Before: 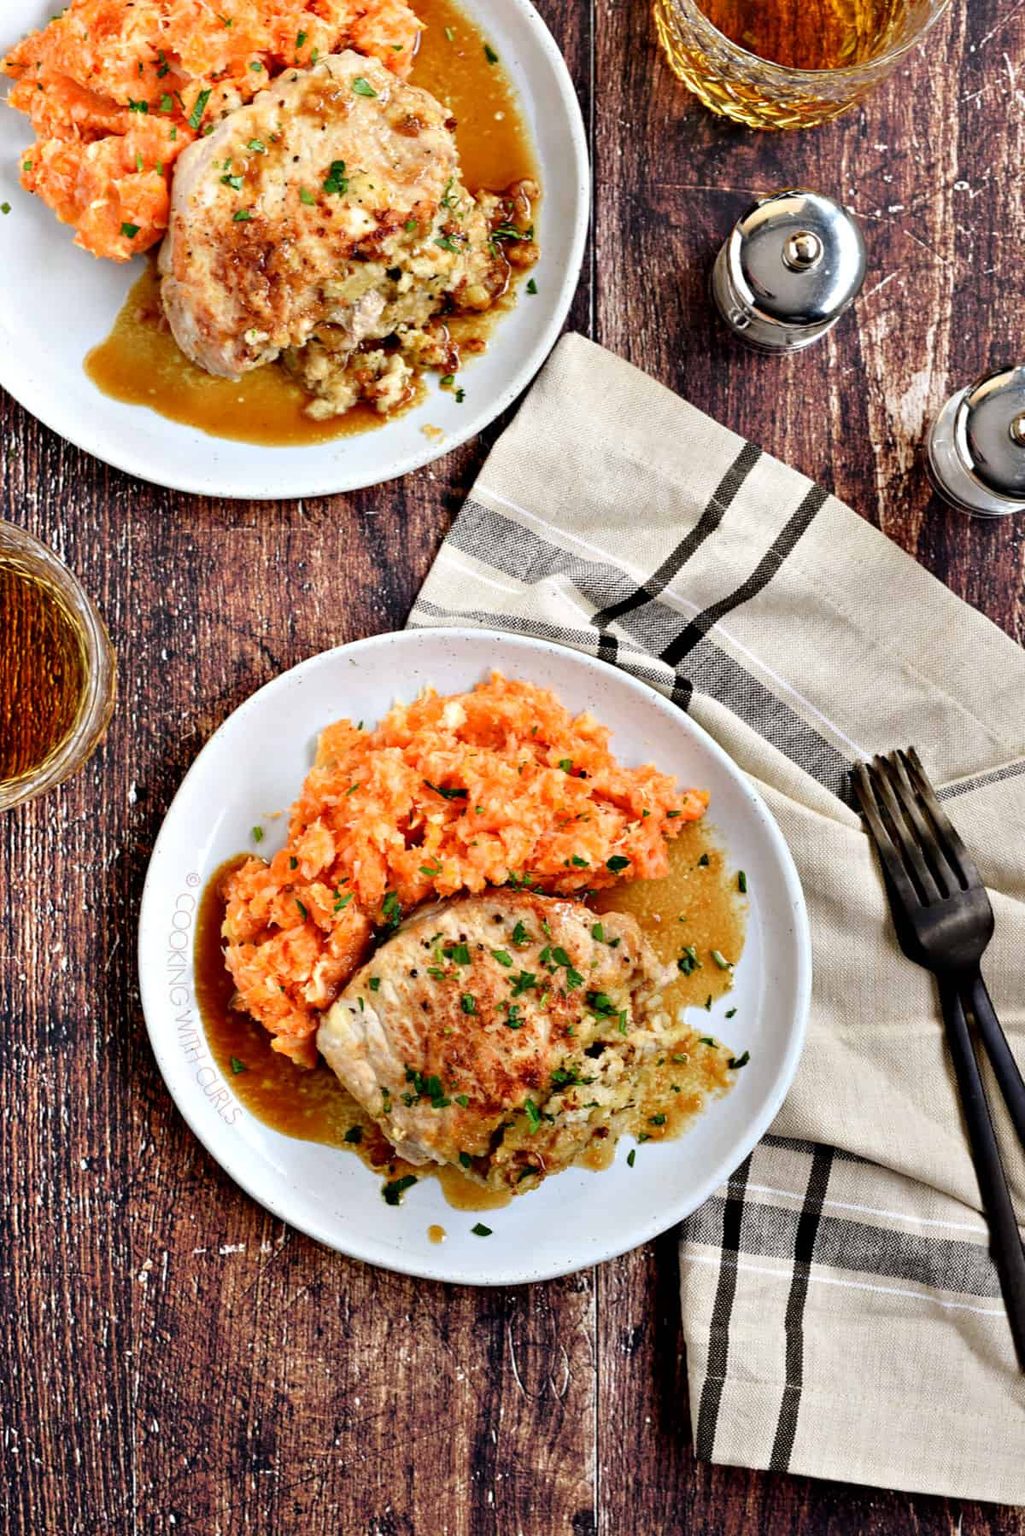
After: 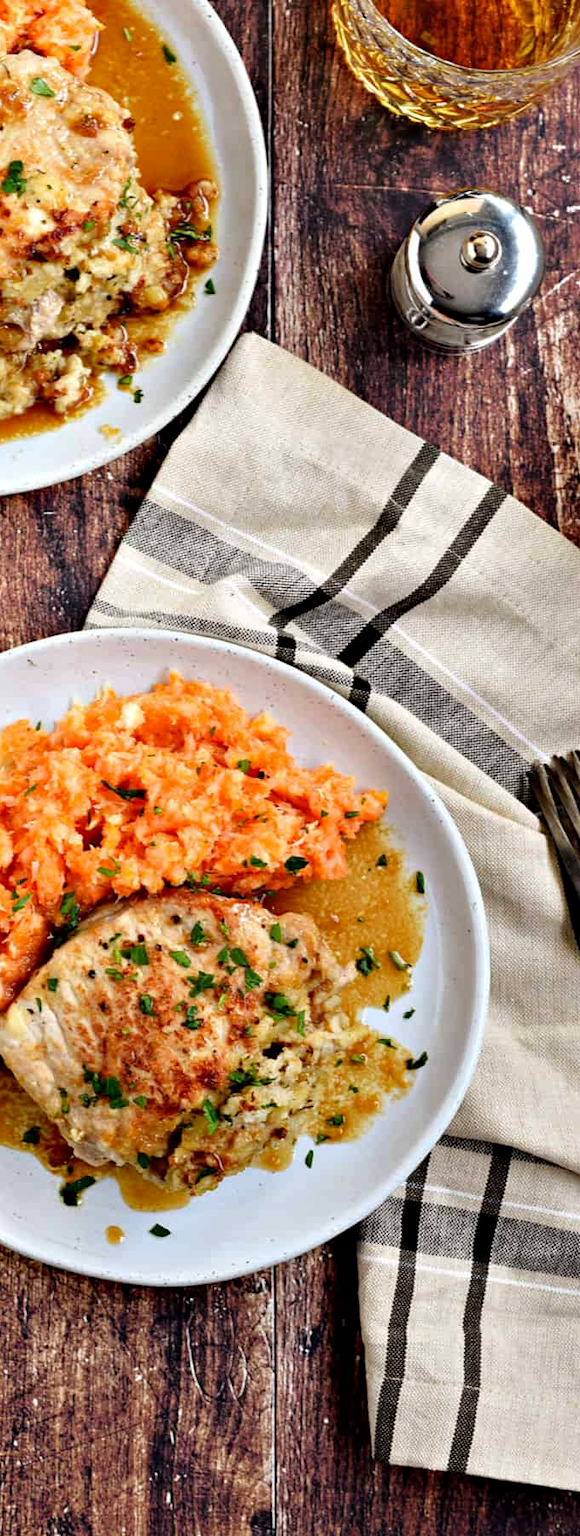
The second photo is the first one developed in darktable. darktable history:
haze removal: compatibility mode true, adaptive false
crop: left 31.458%, top 0%, right 11.876%
